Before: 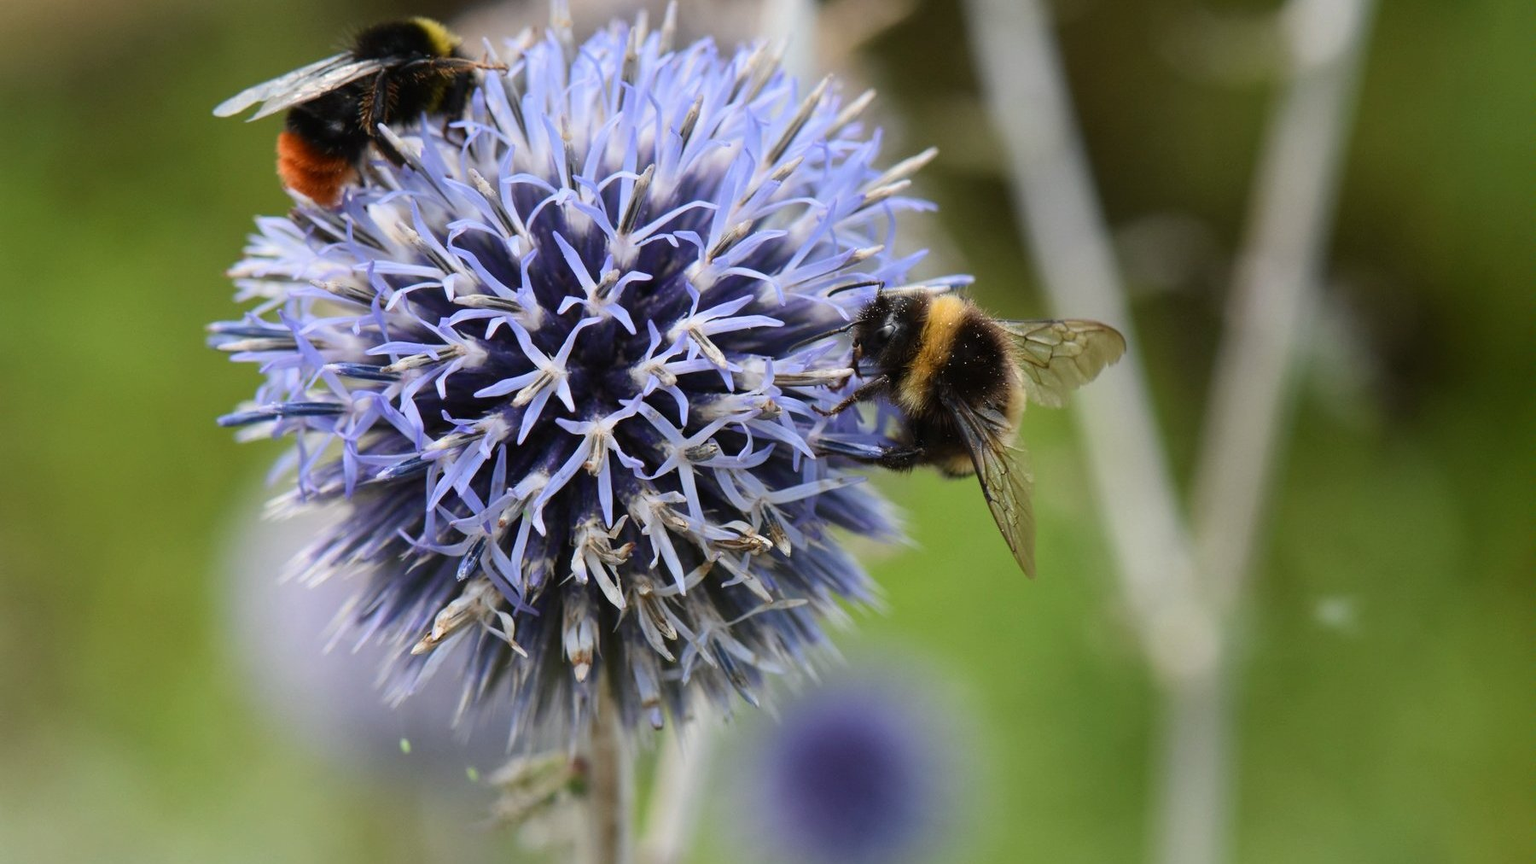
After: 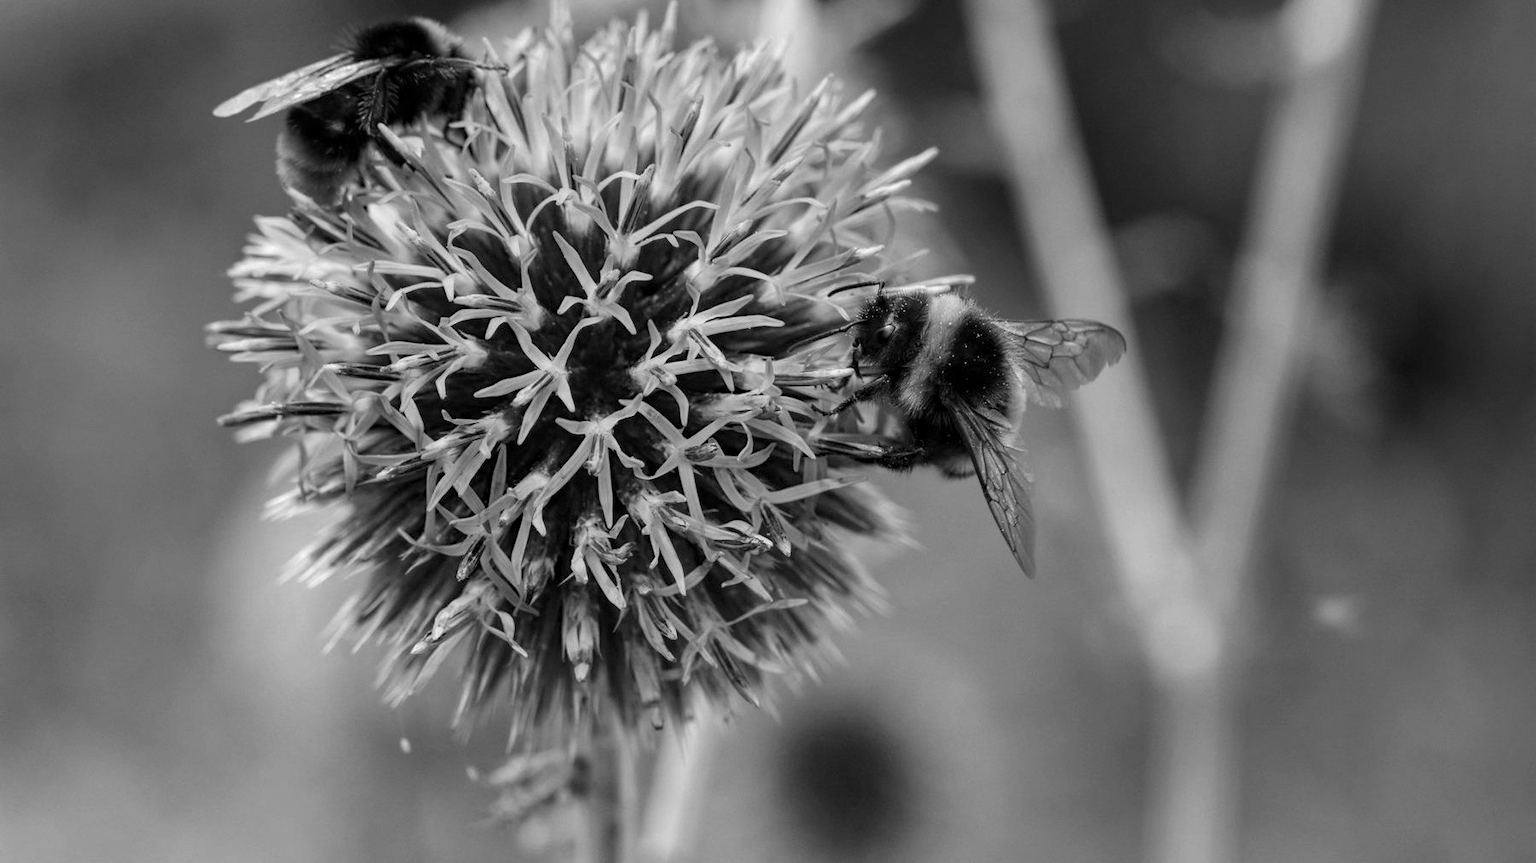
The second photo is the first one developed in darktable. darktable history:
monochrome: a 32, b 64, size 2.3
haze removal: compatibility mode true, adaptive false
local contrast: on, module defaults
color balance rgb: perceptual saturation grading › global saturation 8.89%, saturation formula JzAzBz (2021)
